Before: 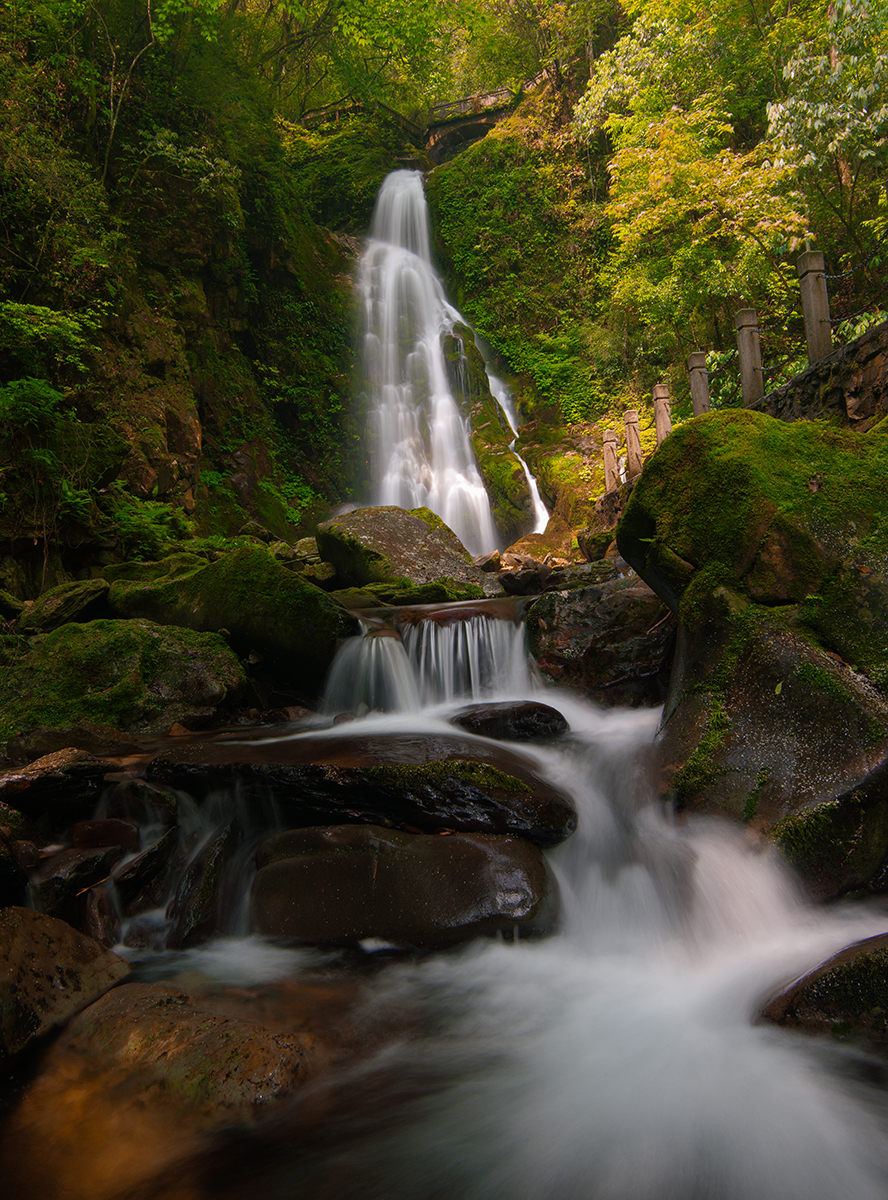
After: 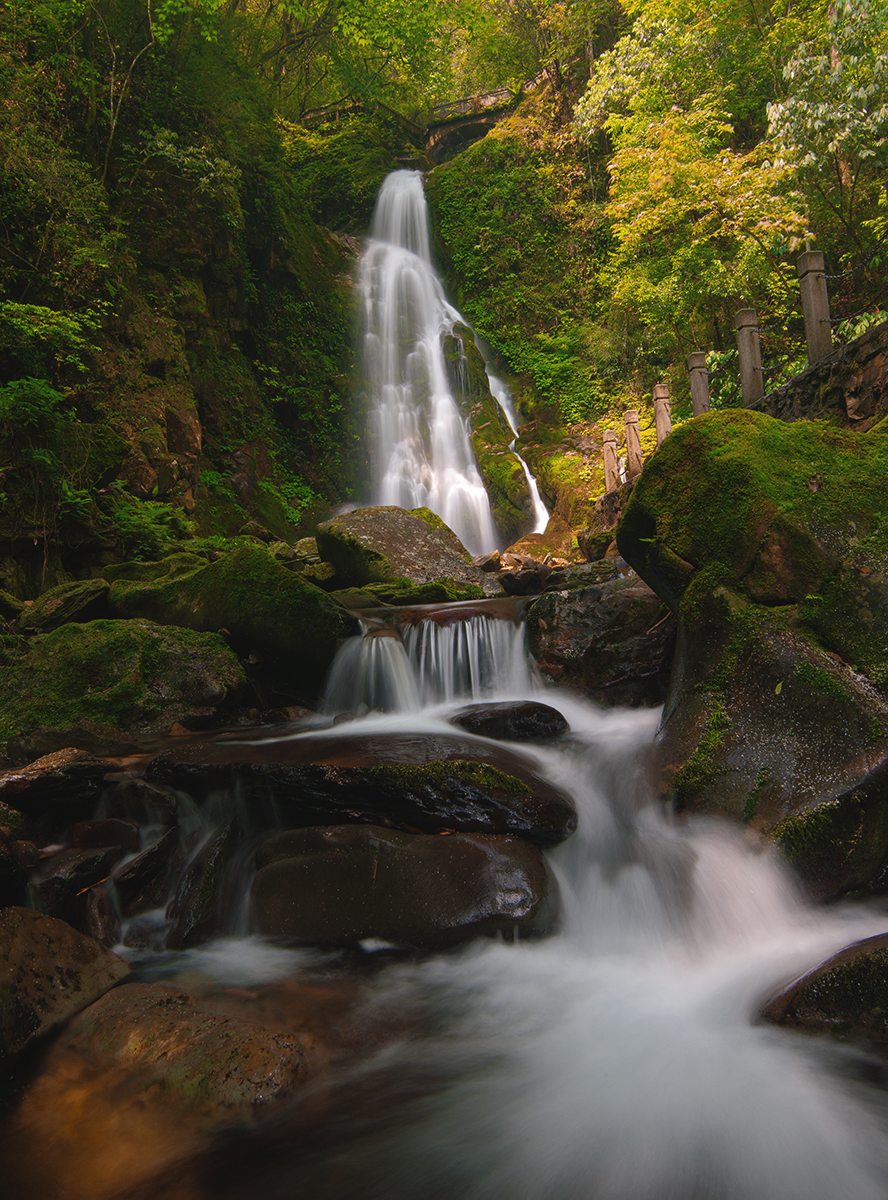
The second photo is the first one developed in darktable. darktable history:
exposure: black level correction -0.004, exposure 0.056 EV, compensate highlight preservation false
